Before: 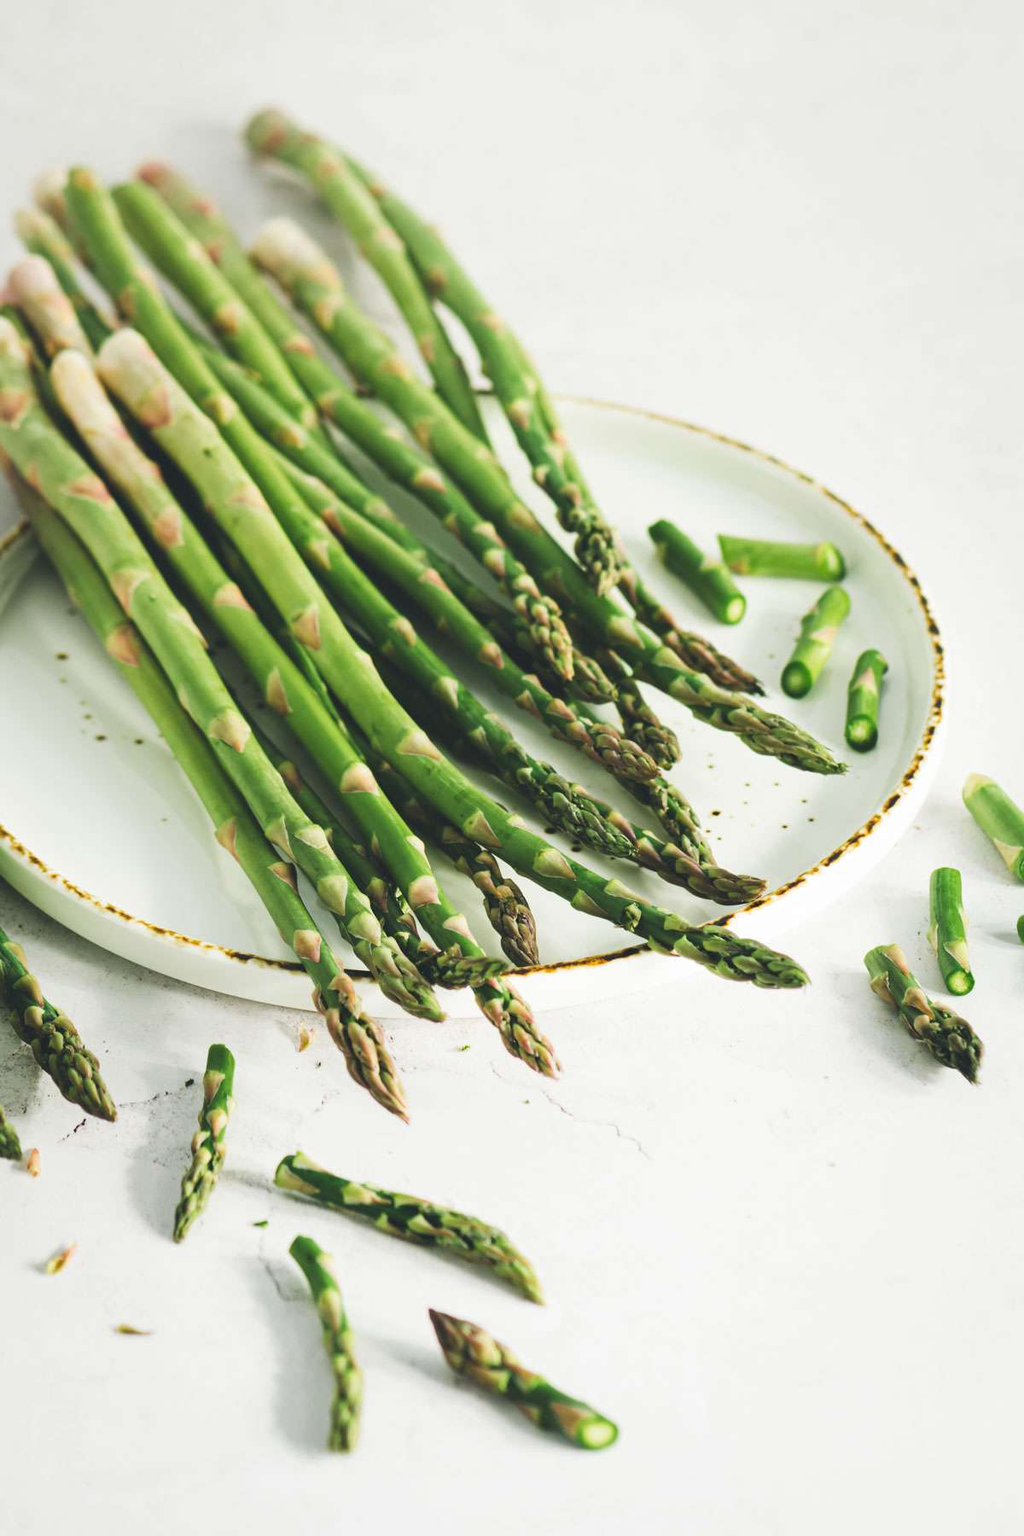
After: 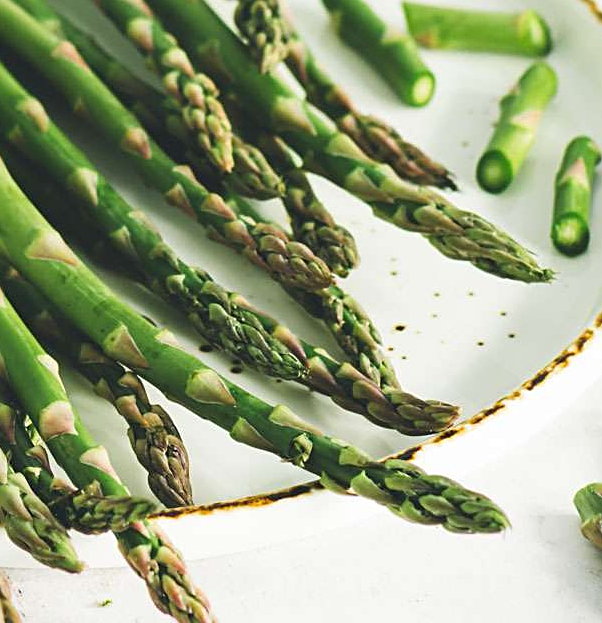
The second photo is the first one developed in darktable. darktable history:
sharpen: on, module defaults
crop: left 36.607%, top 34.735%, right 13.146%, bottom 30.611%
